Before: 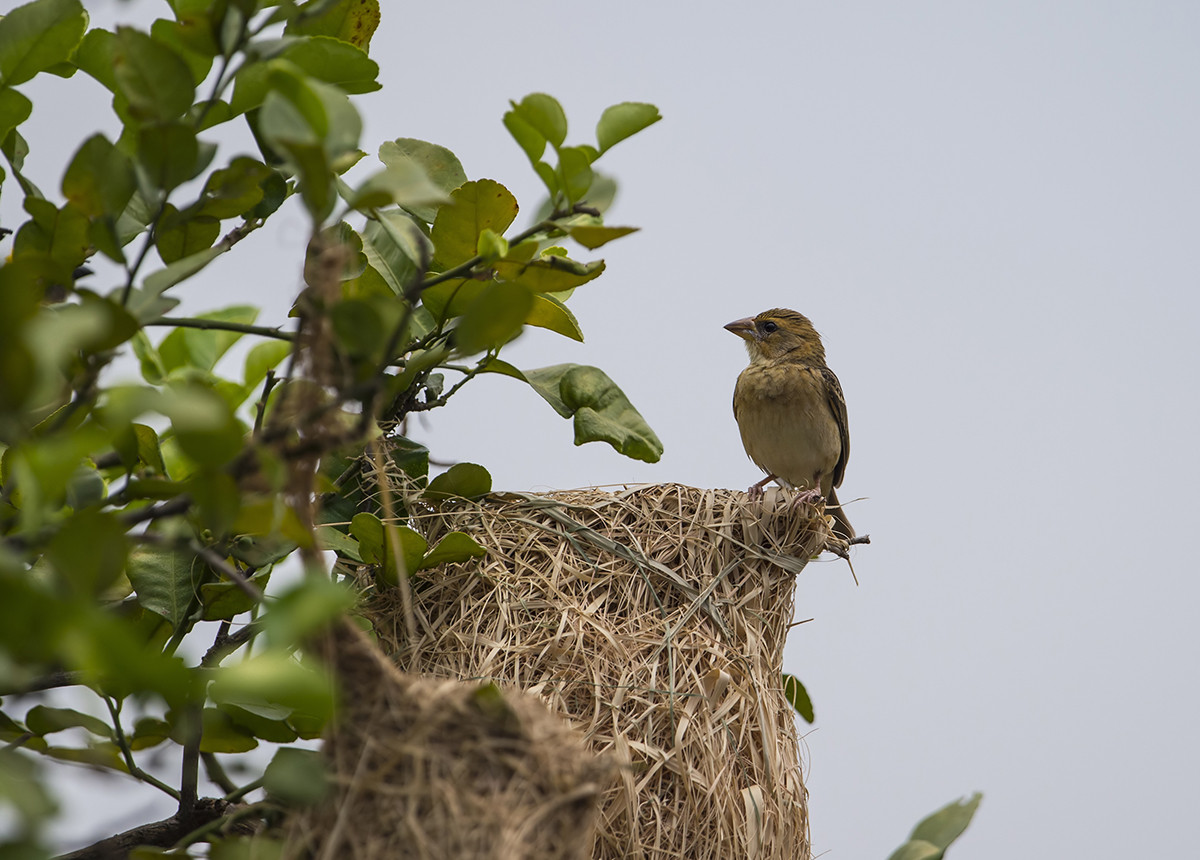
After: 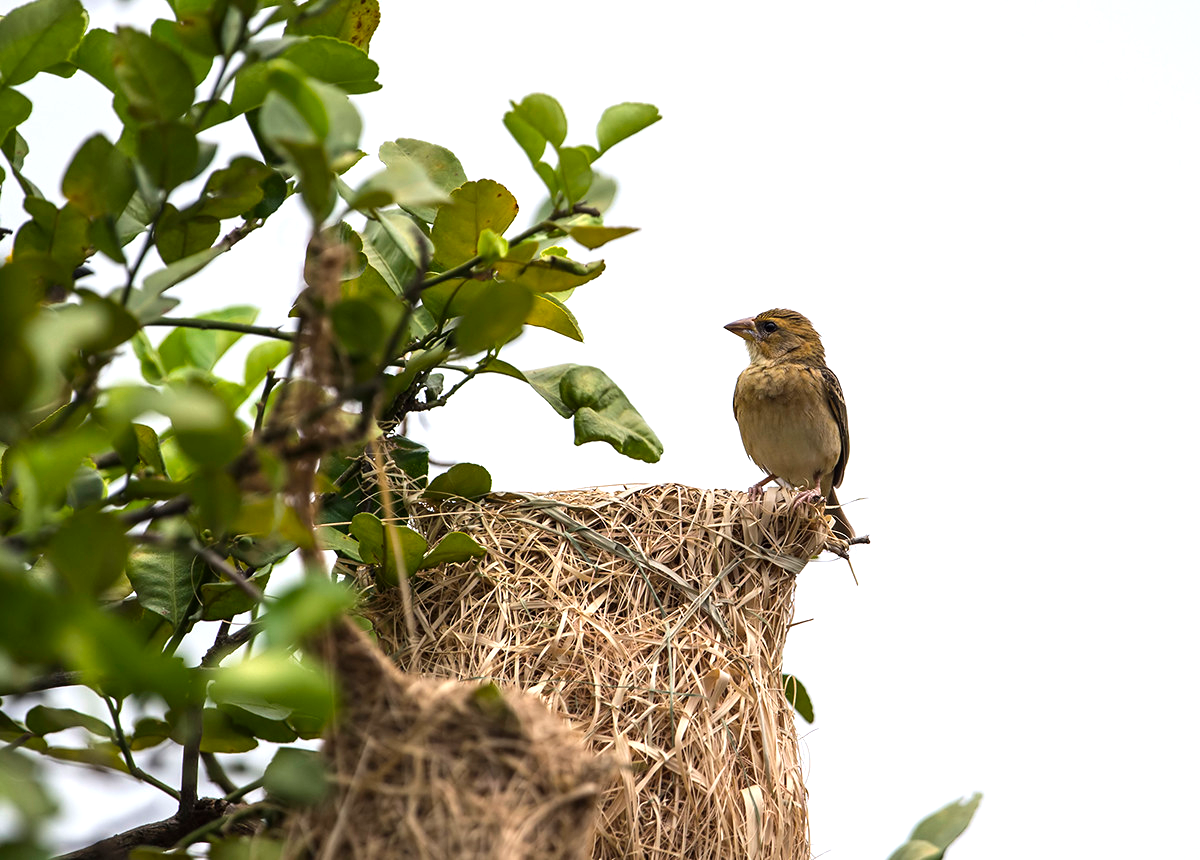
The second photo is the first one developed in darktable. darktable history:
rotate and perspective: automatic cropping original format, crop left 0, crop top 0
exposure: exposure 0.493 EV, compensate highlight preservation false
tone equalizer: -8 EV -0.417 EV, -7 EV -0.389 EV, -6 EV -0.333 EV, -5 EV -0.222 EV, -3 EV 0.222 EV, -2 EV 0.333 EV, -1 EV 0.389 EV, +0 EV 0.417 EV, edges refinement/feathering 500, mask exposure compensation -1.25 EV, preserve details no
